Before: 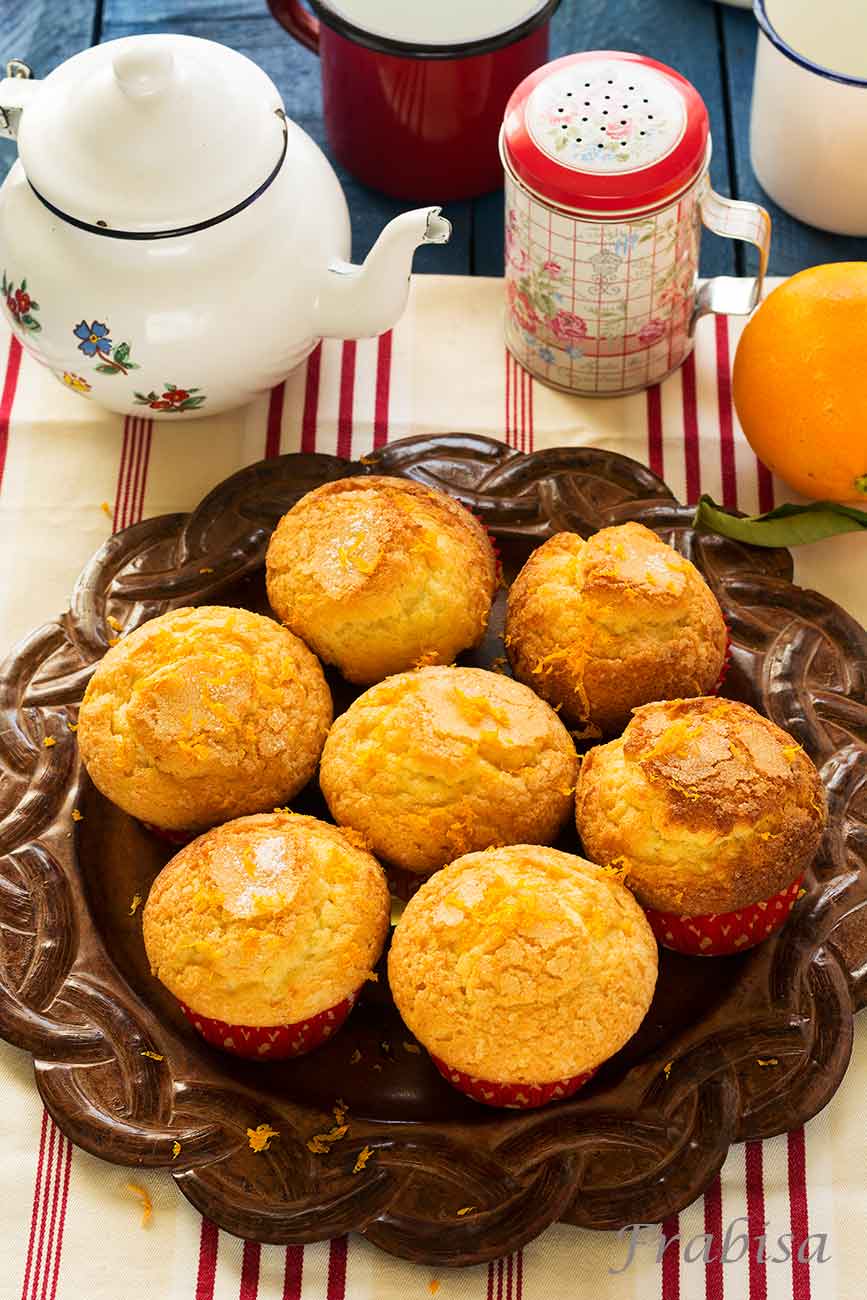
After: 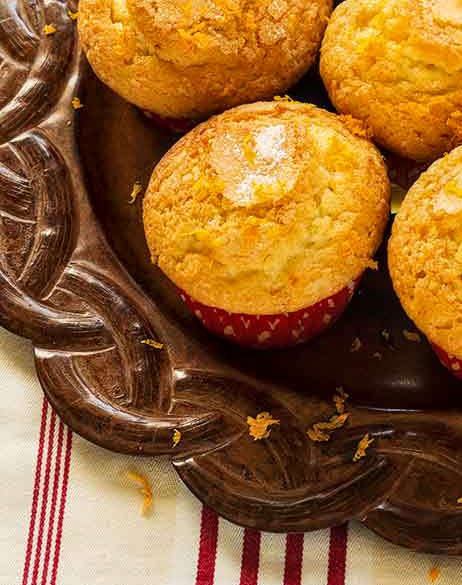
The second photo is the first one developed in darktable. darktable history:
local contrast: on, module defaults
crop and rotate: top 54.778%, right 46.61%, bottom 0.159%
base curve: curves: ch0 [(0, 0) (0.303, 0.277) (1, 1)]
